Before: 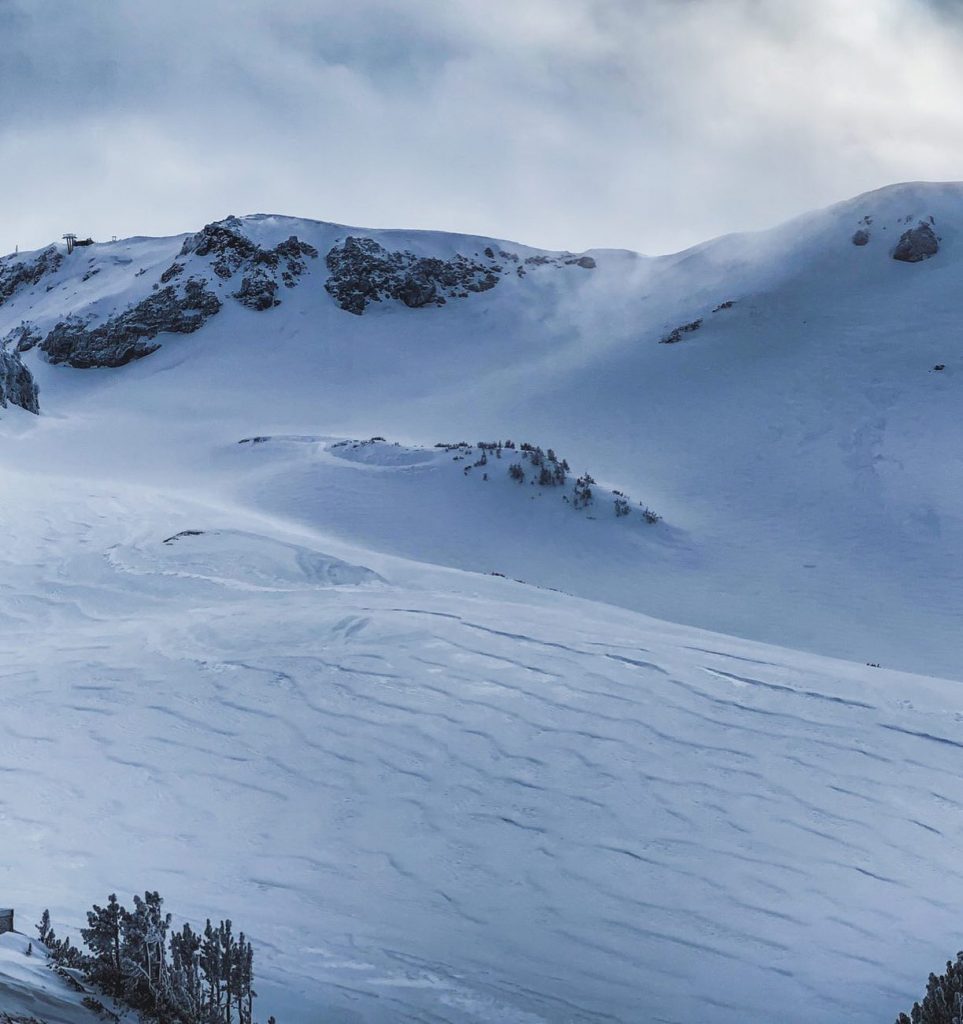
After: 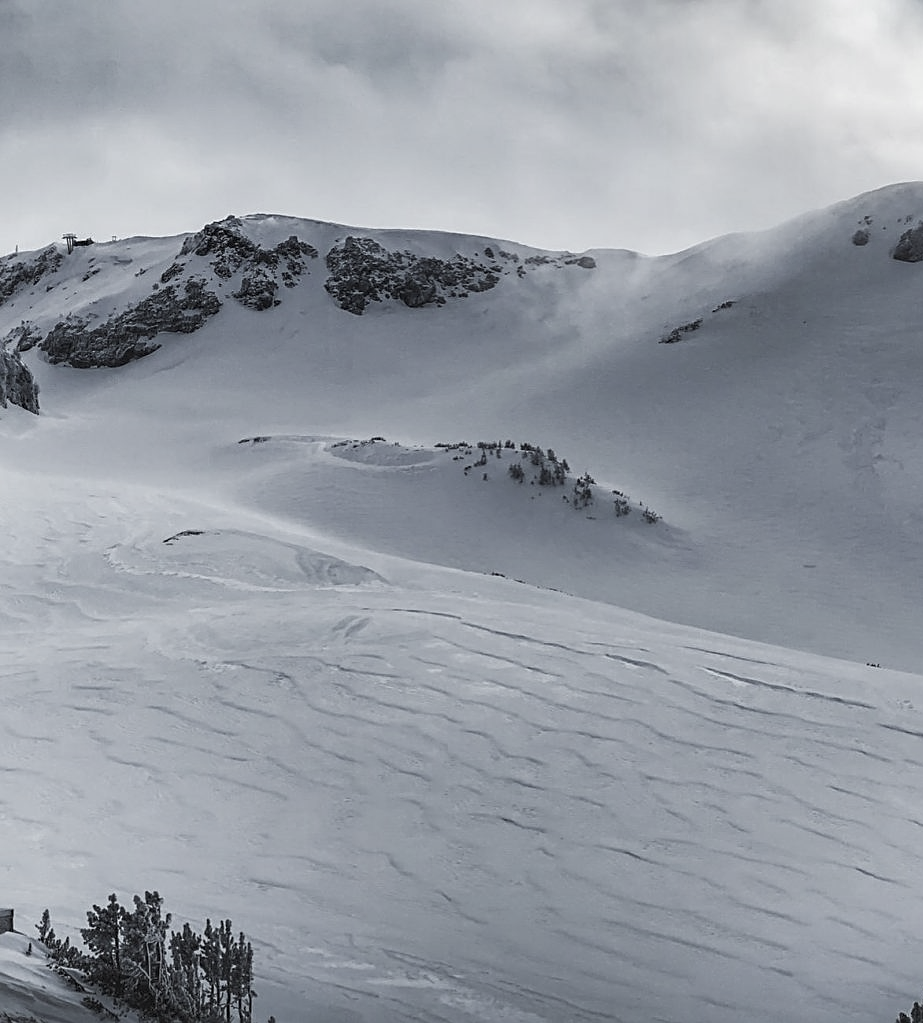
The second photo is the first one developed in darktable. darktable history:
color zones: curves: ch1 [(0, 0.153) (0.143, 0.15) (0.286, 0.151) (0.429, 0.152) (0.571, 0.152) (0.714, 0.151) (0.857, 0.151) (1, 0.153)]
crop: right 4.102%, bottom 0.03%
sharpen: on, module defaults
